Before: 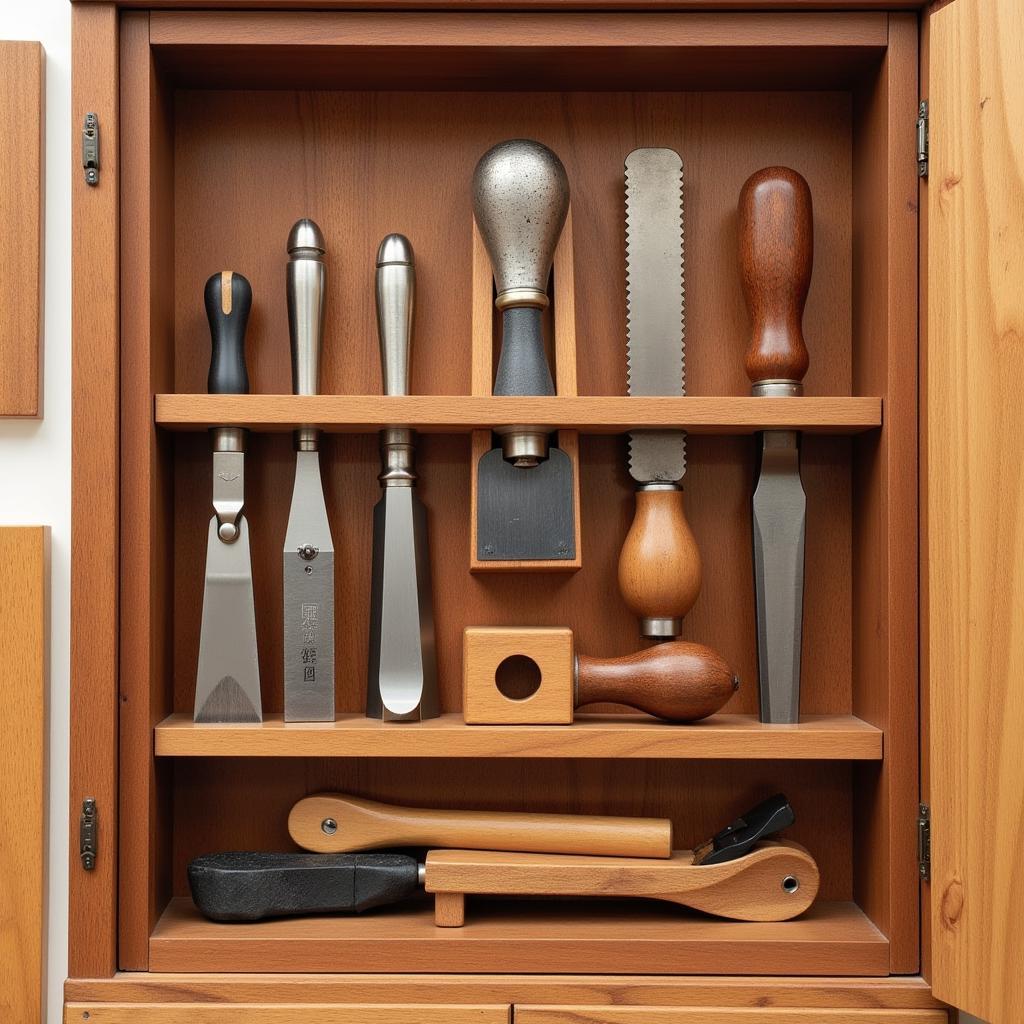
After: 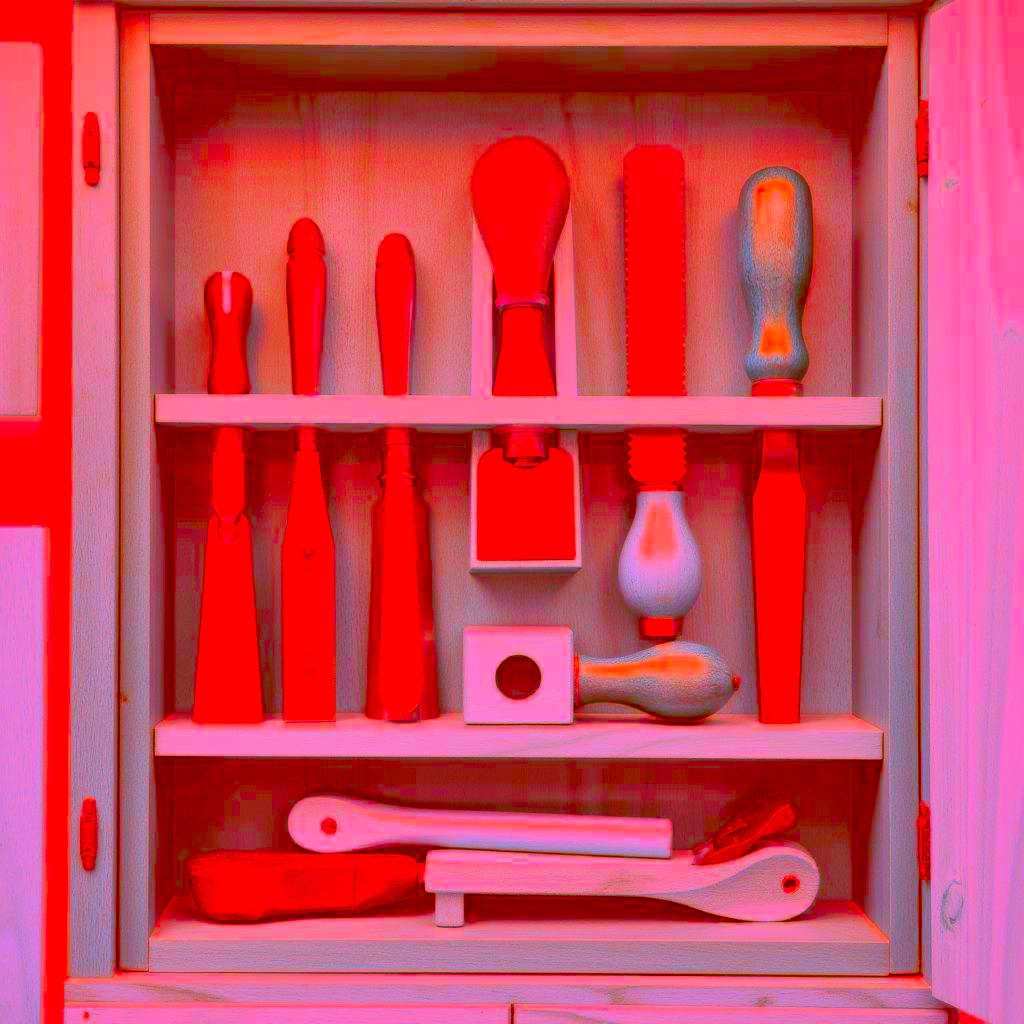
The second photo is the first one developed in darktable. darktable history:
contrast brightness saturation: brightness 0.155
local contrast: mode bilateral grid, contrast 19, coarseness 50, detail 148%, midtone range 0.2
filmic rgb: black relative exposure -15.95 EV, white relative exposure 7.98 EV, threshold 5.95 EV, hardness 4.18, latitude 49.2%, contrast 0.509, add noise in highlights 0, preserve chrominance luminance Y, color science v3 (2019), use custom middle-gray values true, contrast in highlights soft, enable highlight reconstruction true
color correction: highlights a* -39.39, highlights b* -39.47, shadows a* -39.65, shadows b* -39.85, saturation -2.99
color balance rgb: shadows lift › chroma 2.012%, shadows lift › hue 217.95°, perceptual saturation grading › global saturation 9.67%
